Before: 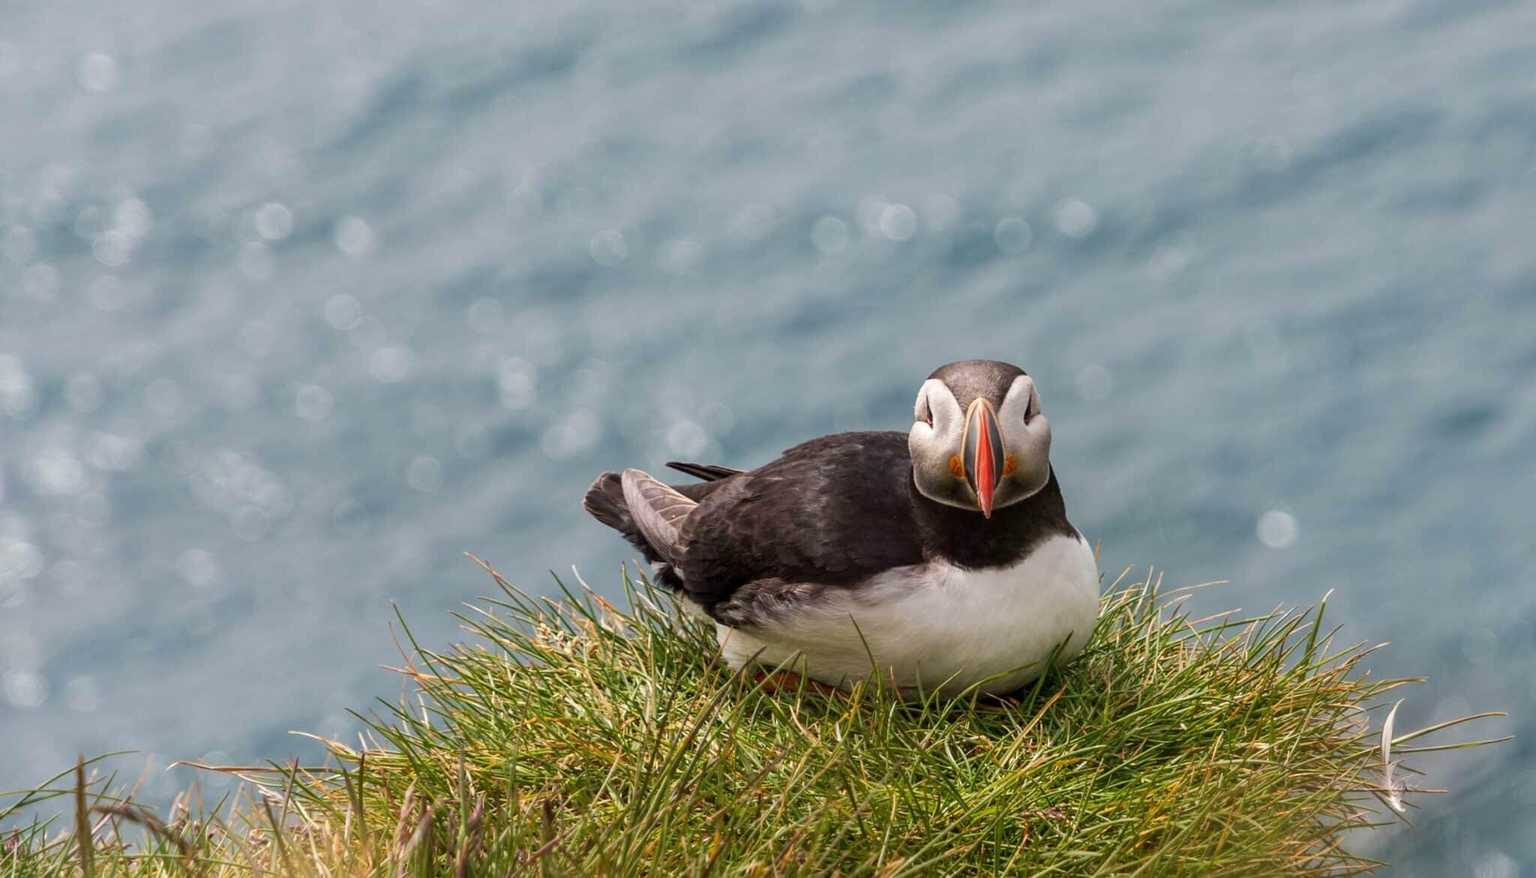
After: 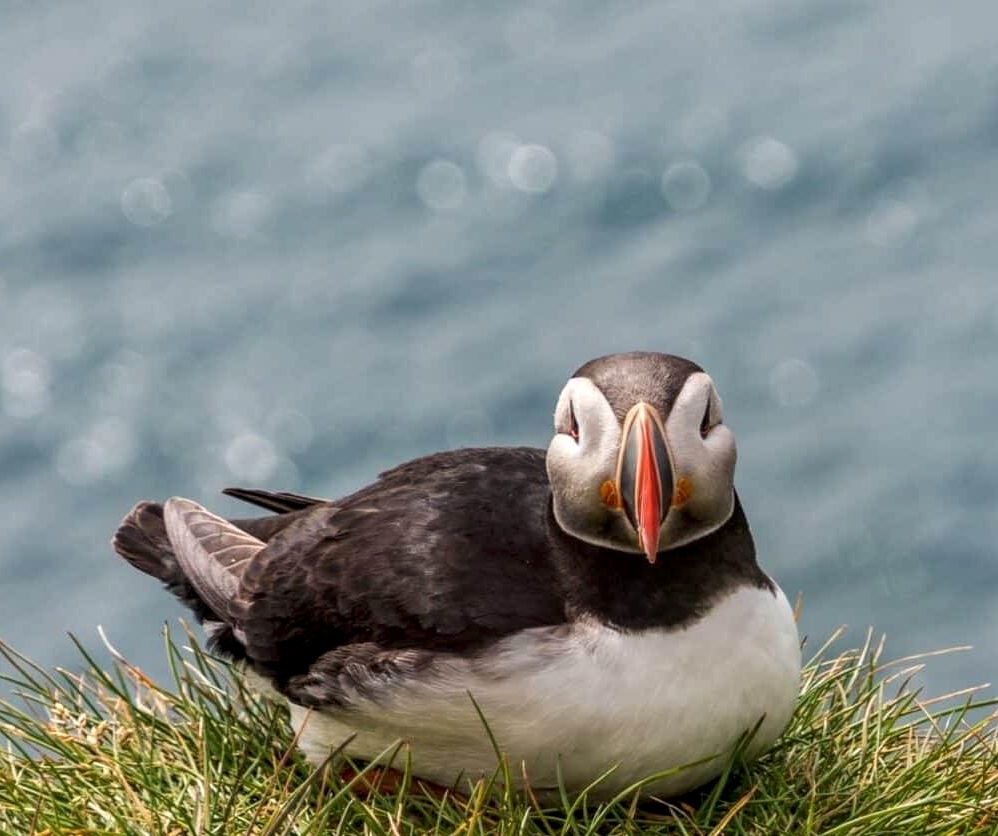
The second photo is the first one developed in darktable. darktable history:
local contrast: detail 130%
crop: left 32.514%, top 10.976%, right 18.74%, bottom 17.552%
